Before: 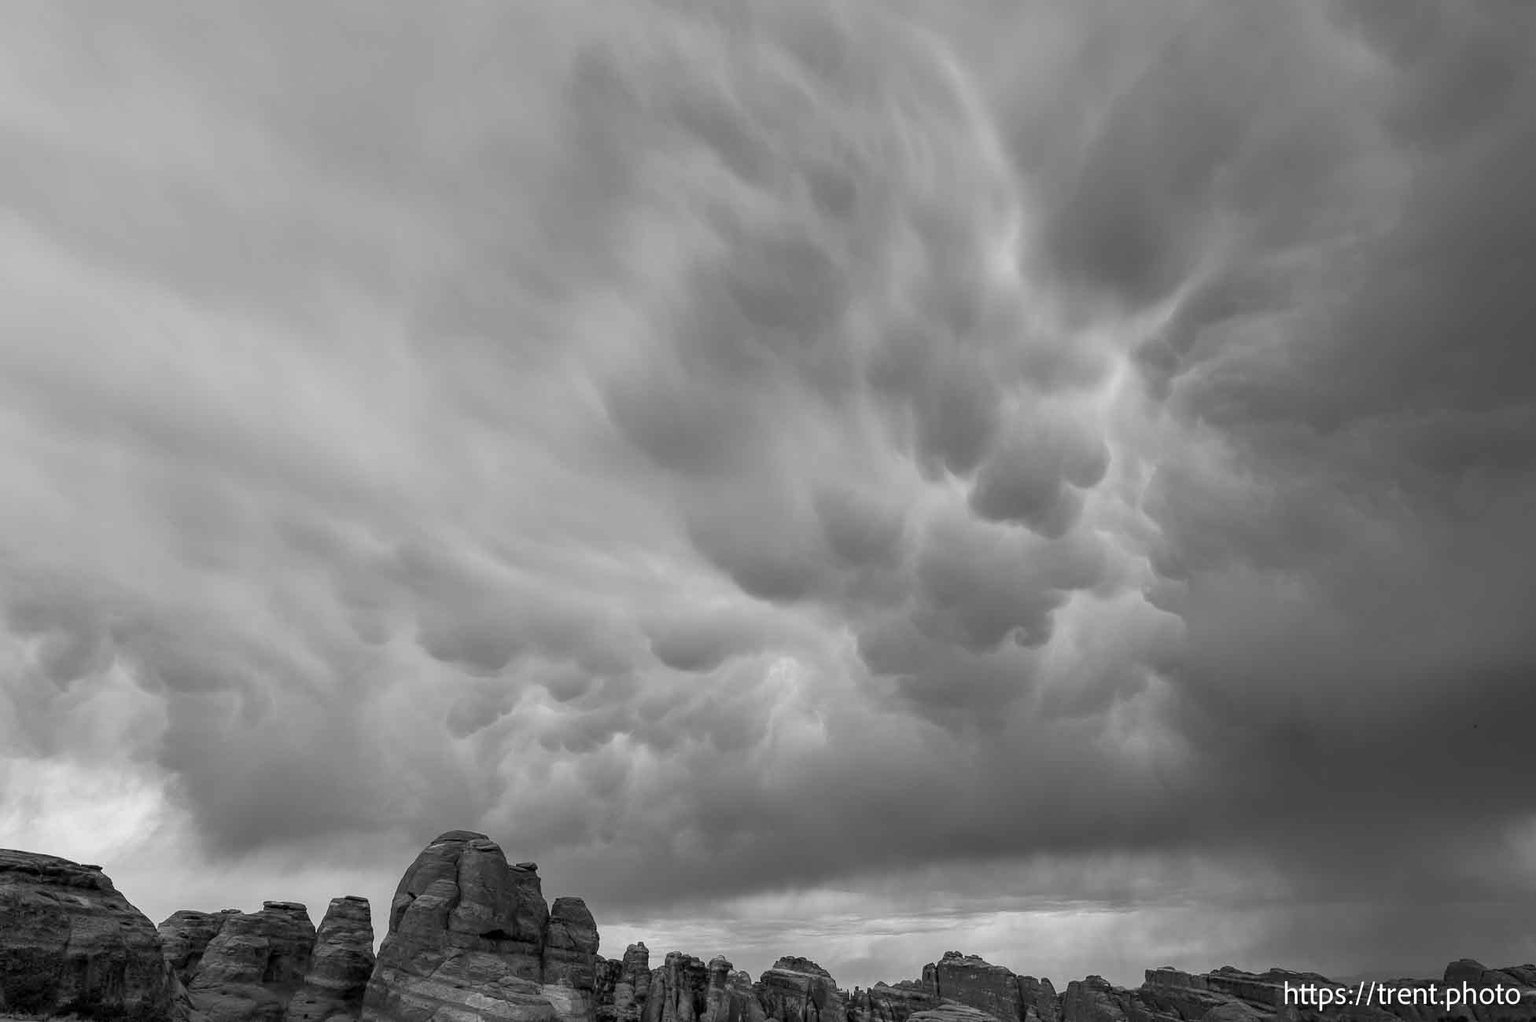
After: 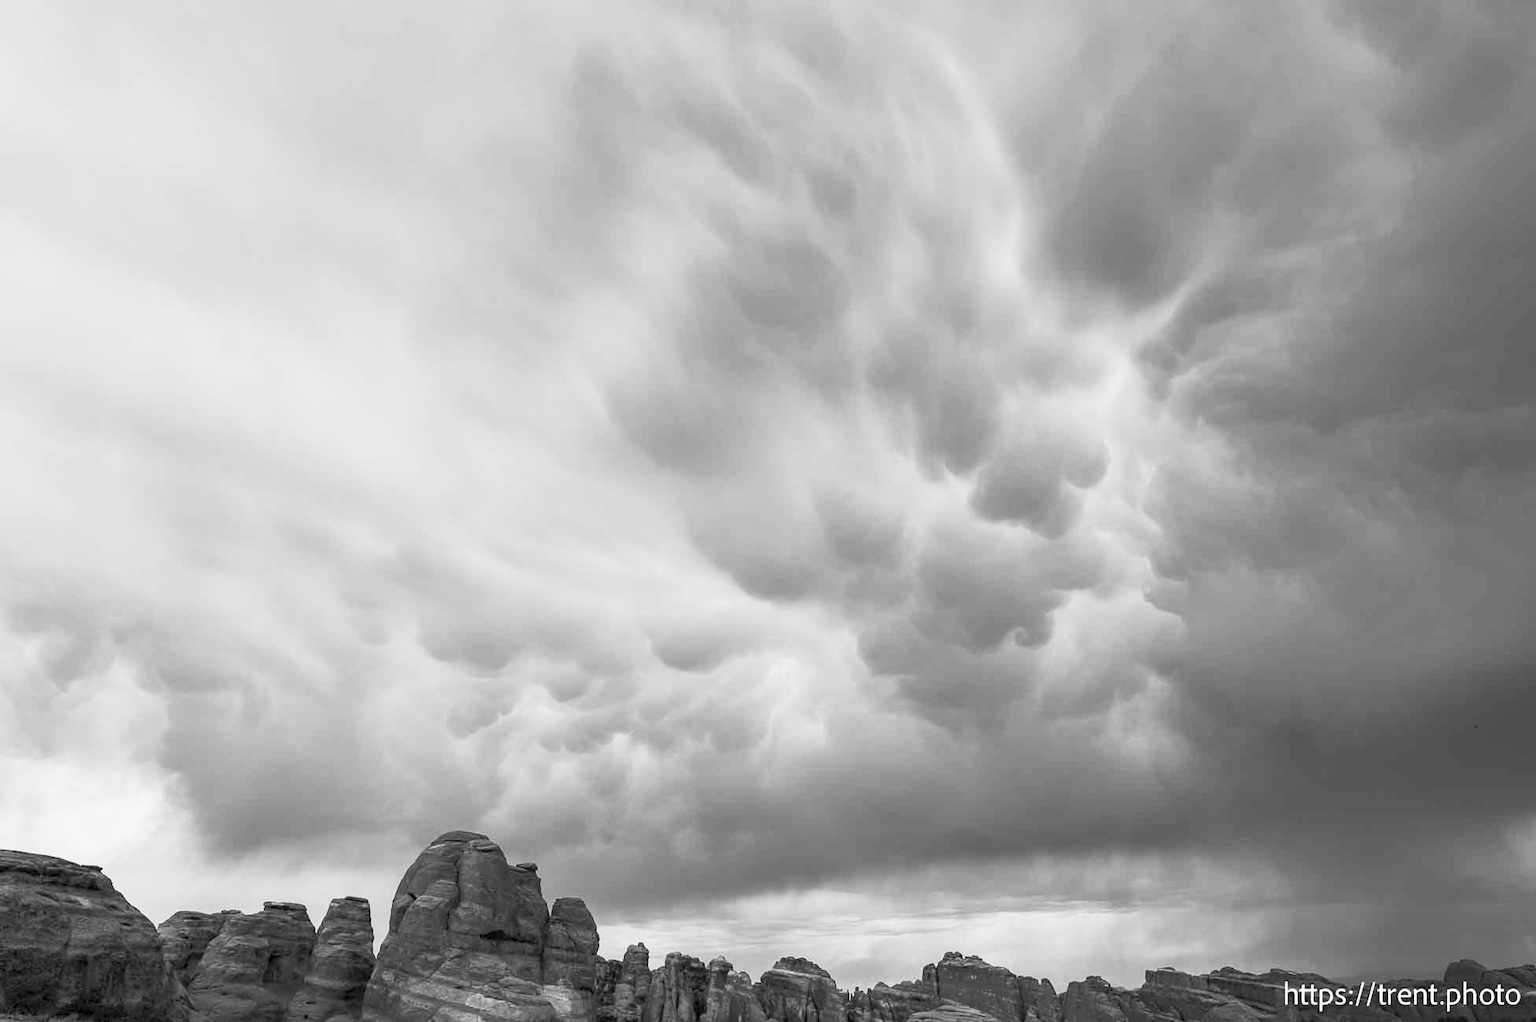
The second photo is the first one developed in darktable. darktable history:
shadows and highlights: shadows -68.68, highlights 35, soften with gaussian
contrast brightness saturation: contrast 0.377, brightness 0.513
tone equalizer: -8 EV 0.265 EV, -7 EV 0.453 EV, -6 EV 0.41 EV, -5 EV 0.256 EV, -3 EV -0.263 EV, -2 EV -0.424 EV, -1 EV -0.442 EV, +0 EV -0.268 EV
